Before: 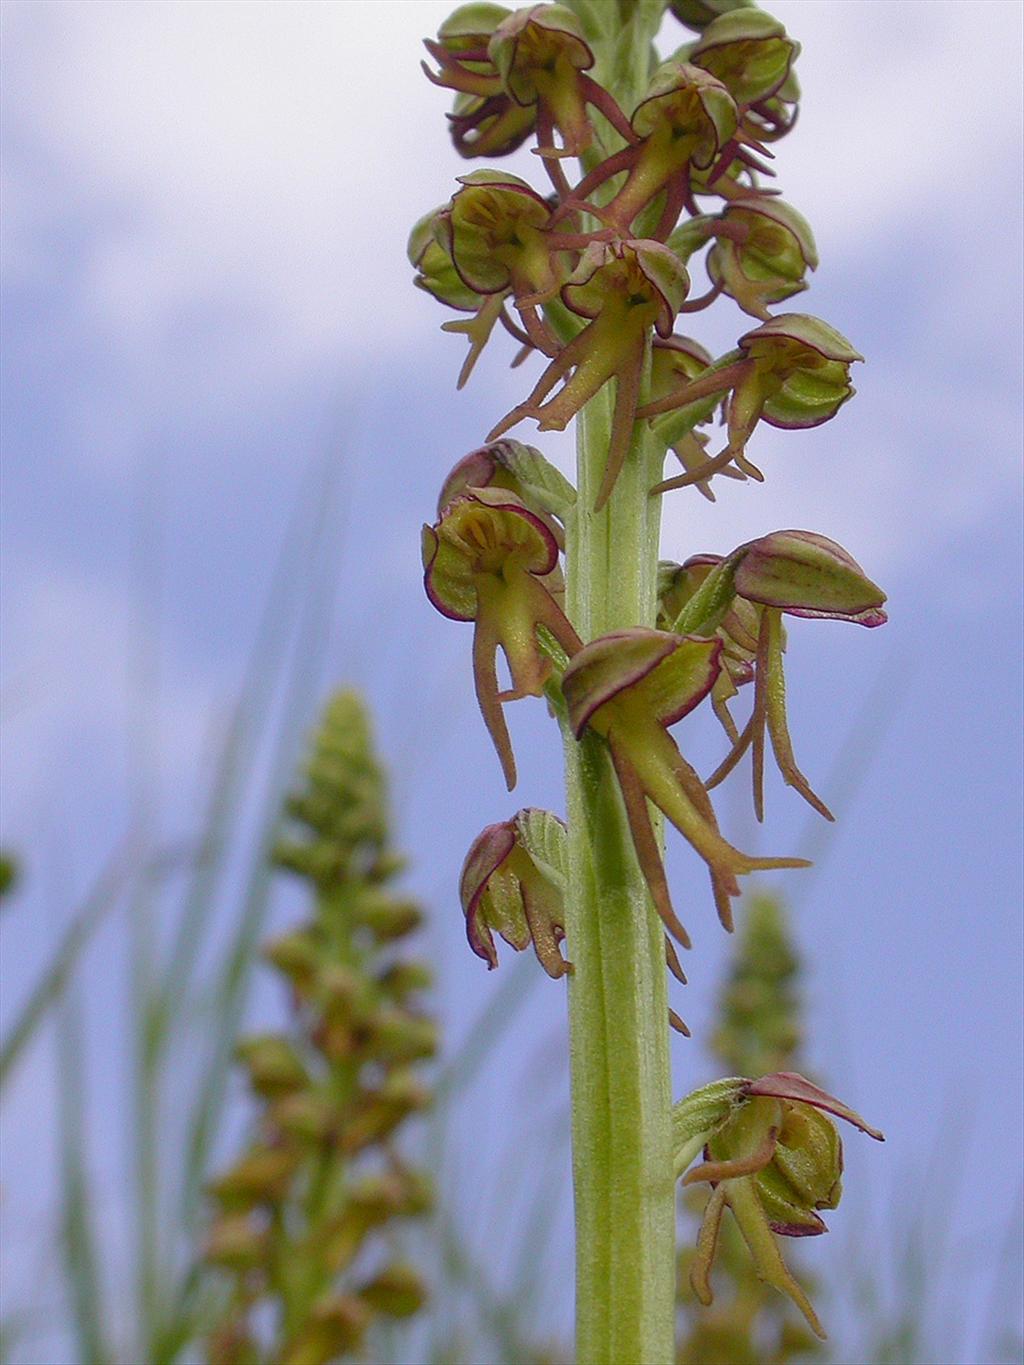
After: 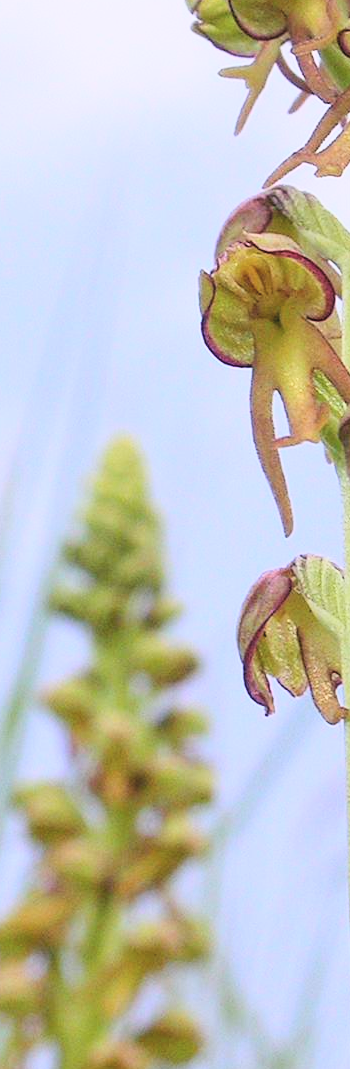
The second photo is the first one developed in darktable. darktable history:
contrast brightness saturation: contrast 0.137, brightness 0.224
crop and rotate: left 21.867%, top 18.655%, right 43.918%, bottom 2.964%
tone curve: curves: ch0 [(0.003, 0.032) (0.037, 0.037) (0.142, 0.117) (0.279, 0.311) (0.405, 0.49) (0.526, 0.651) (0.722, 0.857) (0.875, 0.946) (1, 0.98)]; ch1 [(0, 0) (0.305, 0.325) (0.453, 0.437) (0.482, 0.473) (0.501, 0.498) (0.515, 0.523) (0.559, 0.591) (0.6, 0.659) (0.656, 0.71) (1, 1)]; ch2 [(0, 0) (0.323, 0.277) (0.424, 0.396) (0.479, 0.484) (0.499, 0.502) (0.515, 0.537) (0.564, 0.595) (0.644, 0.703) (0.742, 0.803) (1, 1)], color space Lab, linked channels, preserve colors none
